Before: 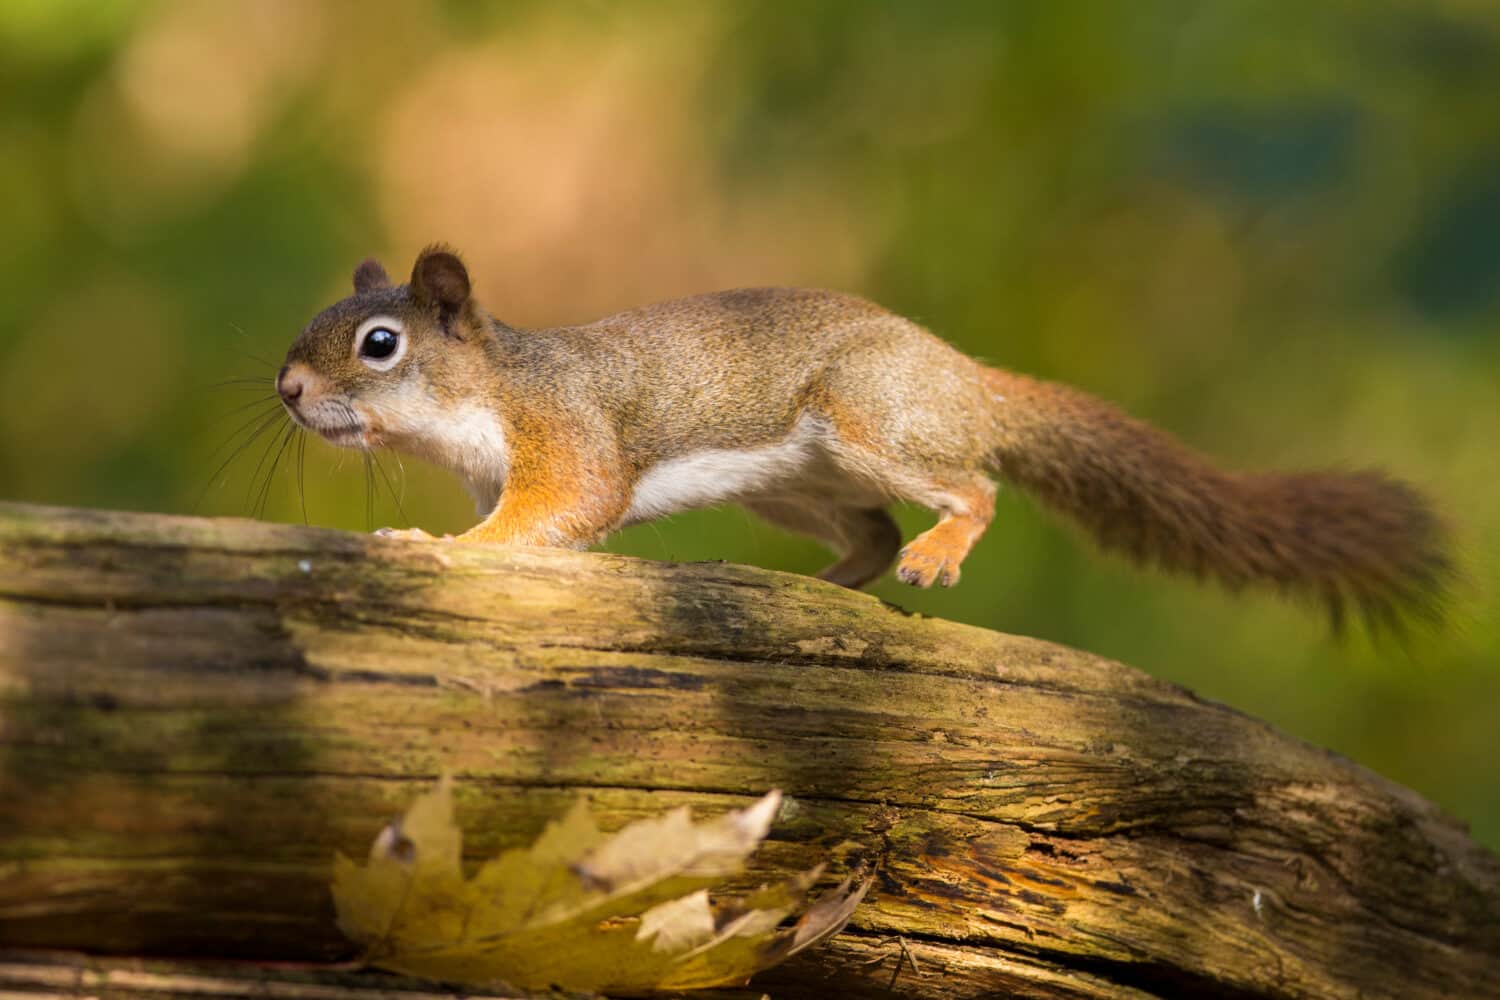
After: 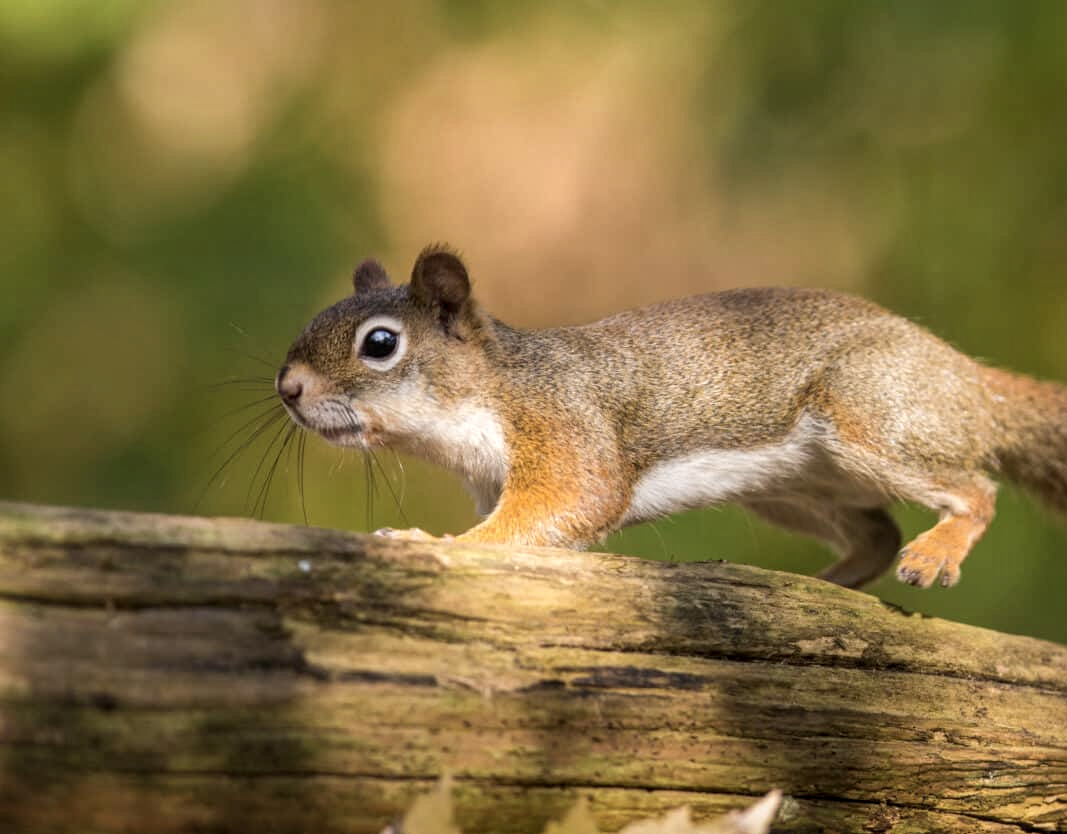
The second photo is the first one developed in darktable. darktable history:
contrast brightness saturation: saturation -0.171
crop: right 28.827%, bottom 16.561%
local contrast: on, module defaults
